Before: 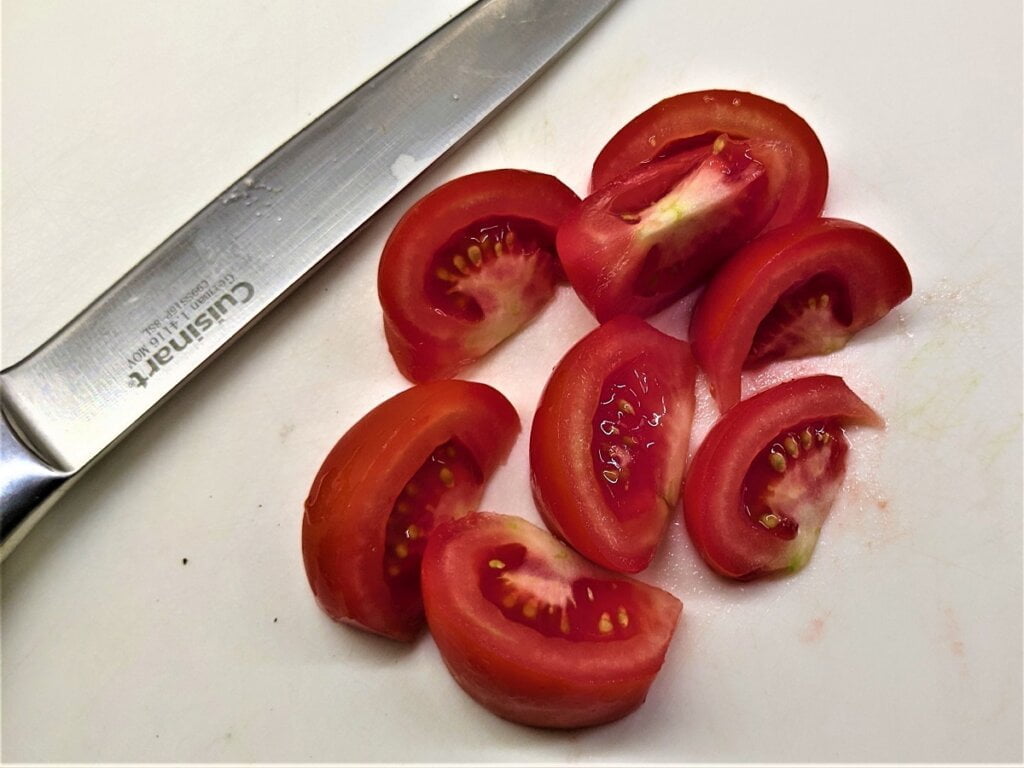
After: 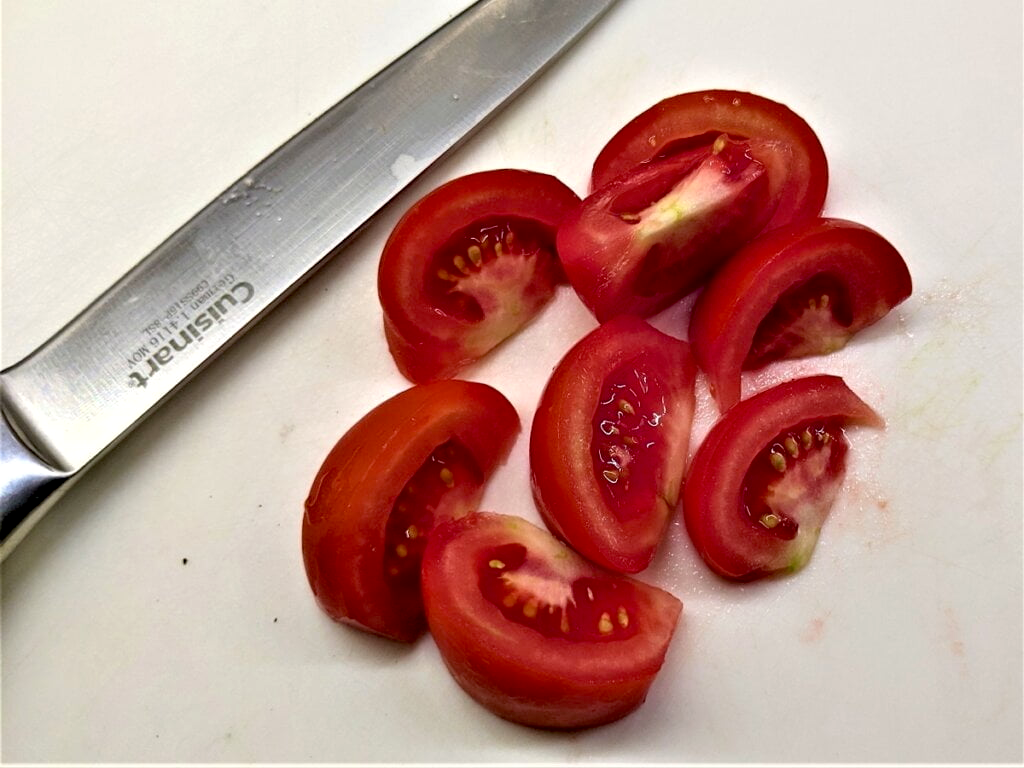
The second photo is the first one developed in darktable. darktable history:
exposure: black level correction 0.008, exposure 0.091 EV, compensate highlight preservation false
